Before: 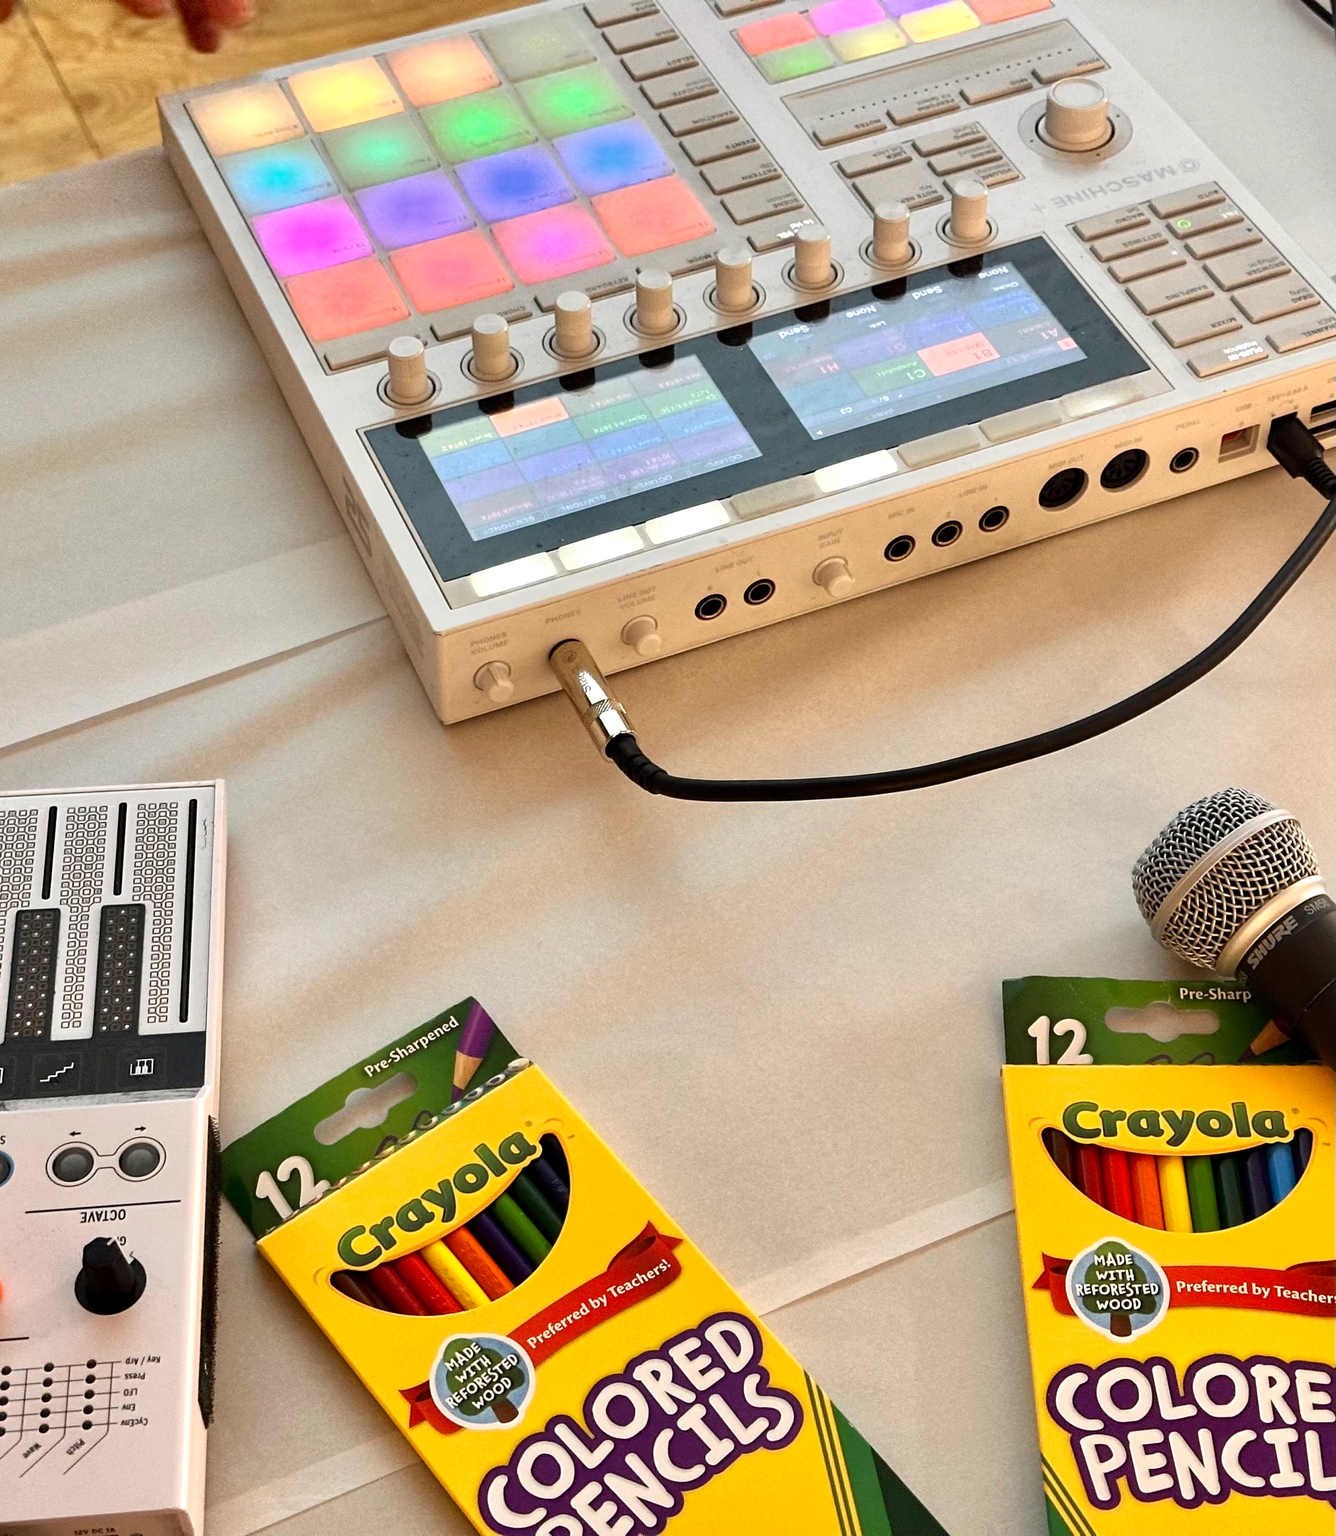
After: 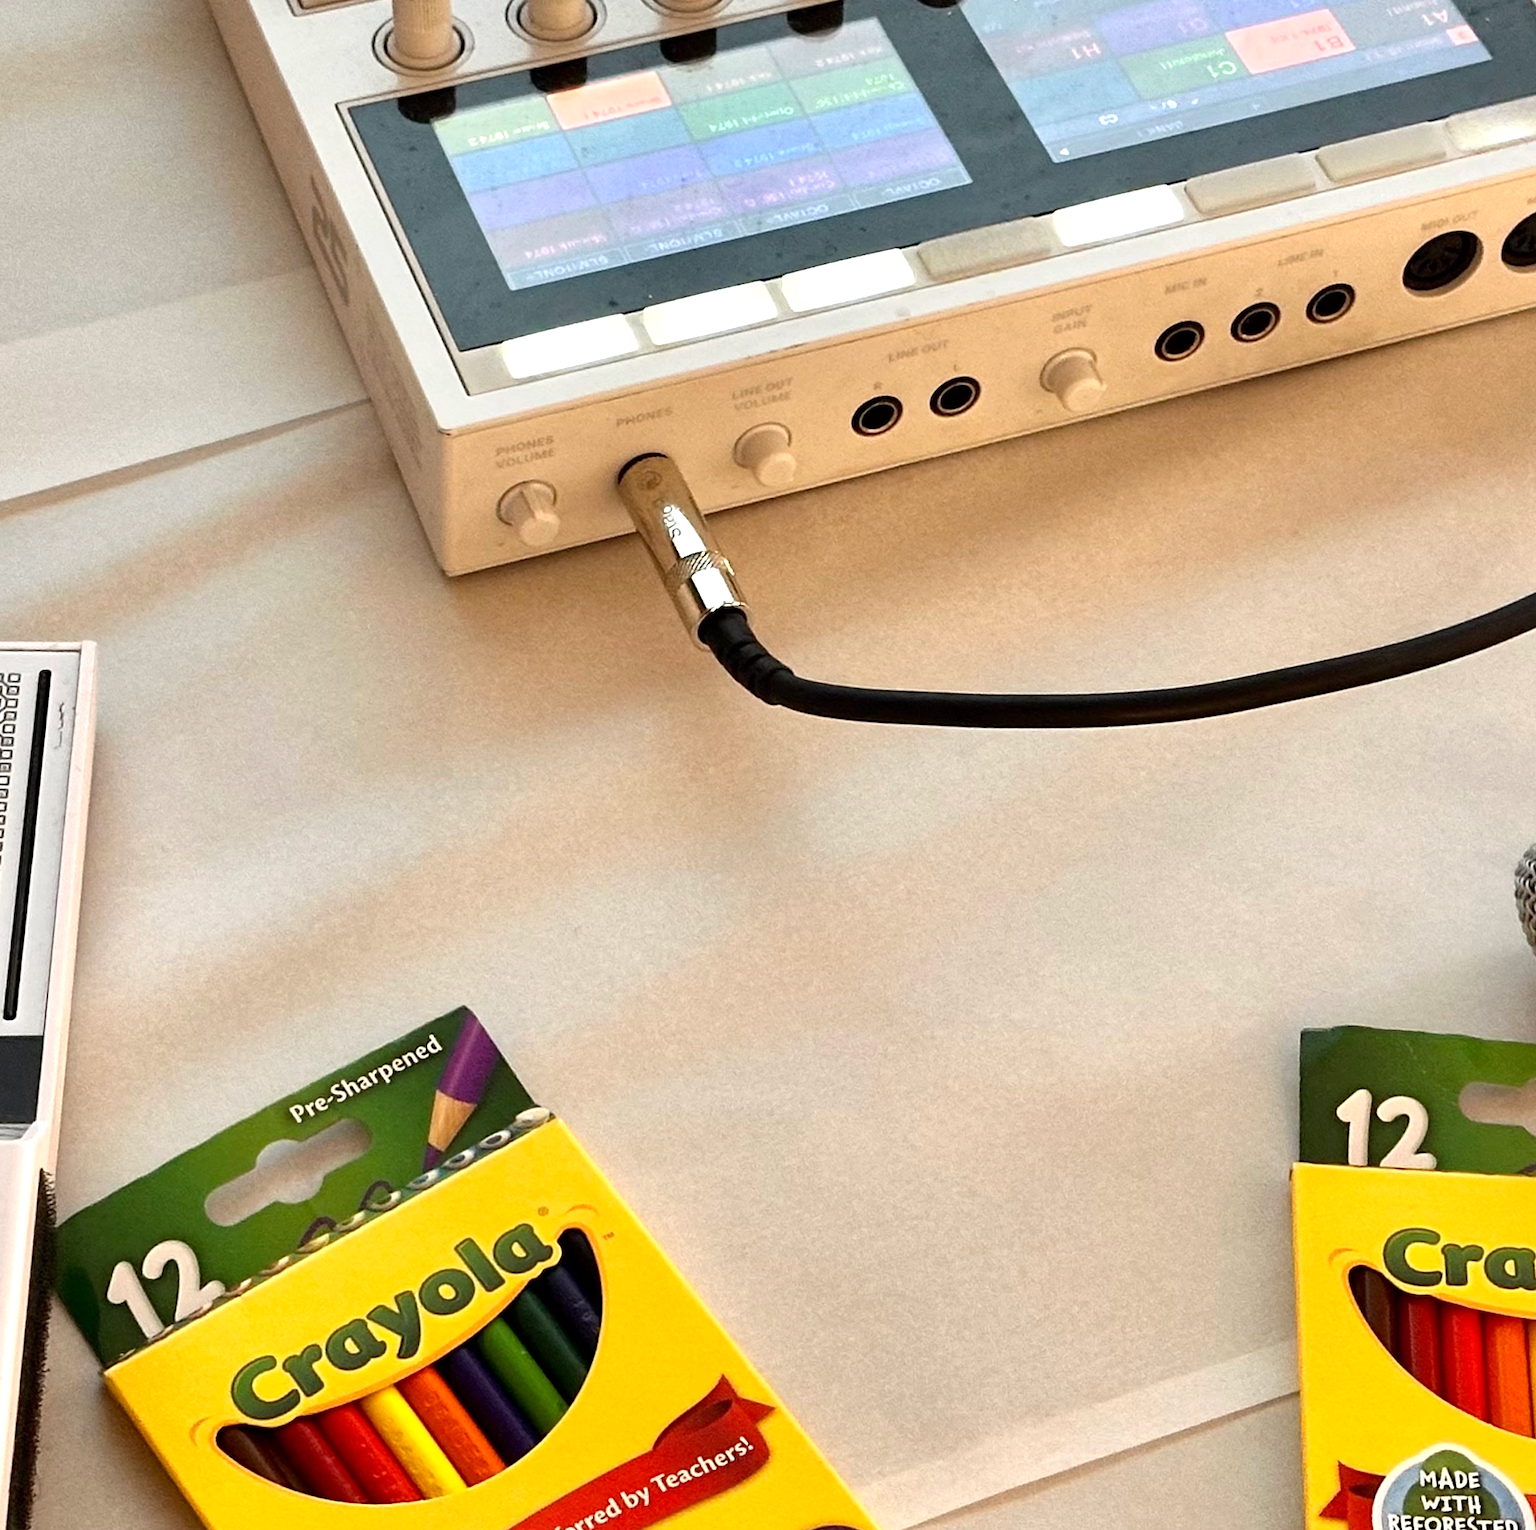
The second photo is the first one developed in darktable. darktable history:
crop and rotate: angle -3.37°, left 9.79%, top 20.73%, right 12.42%, bottom 11.82%
exposure: exposure 0.197 EV, compensate highlight preservation false
